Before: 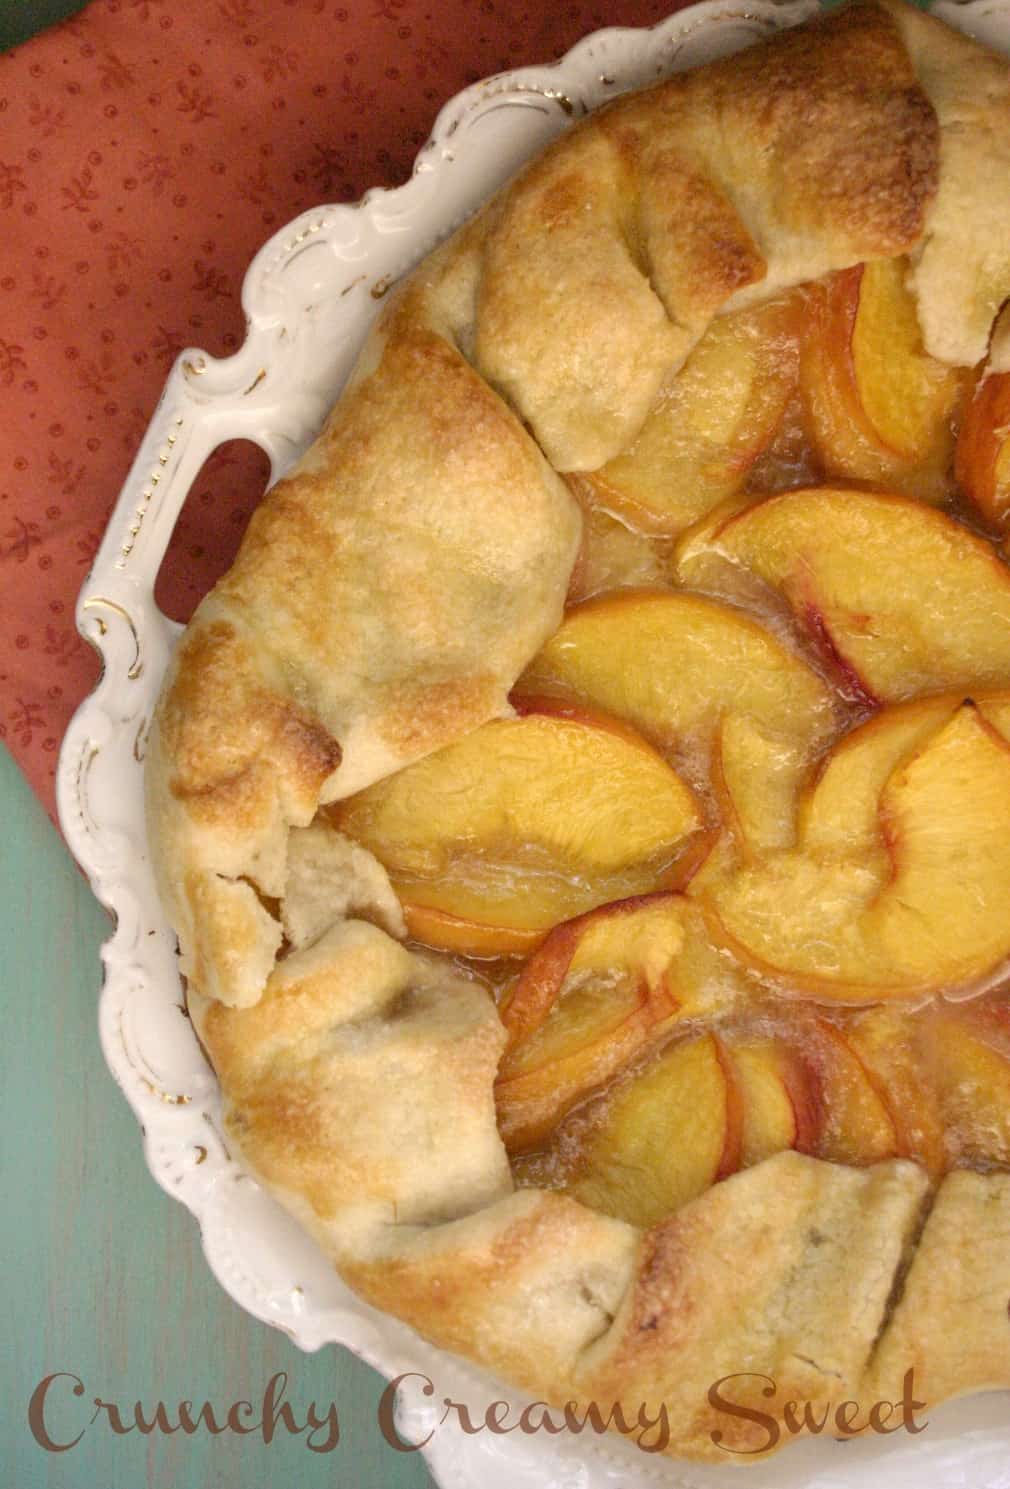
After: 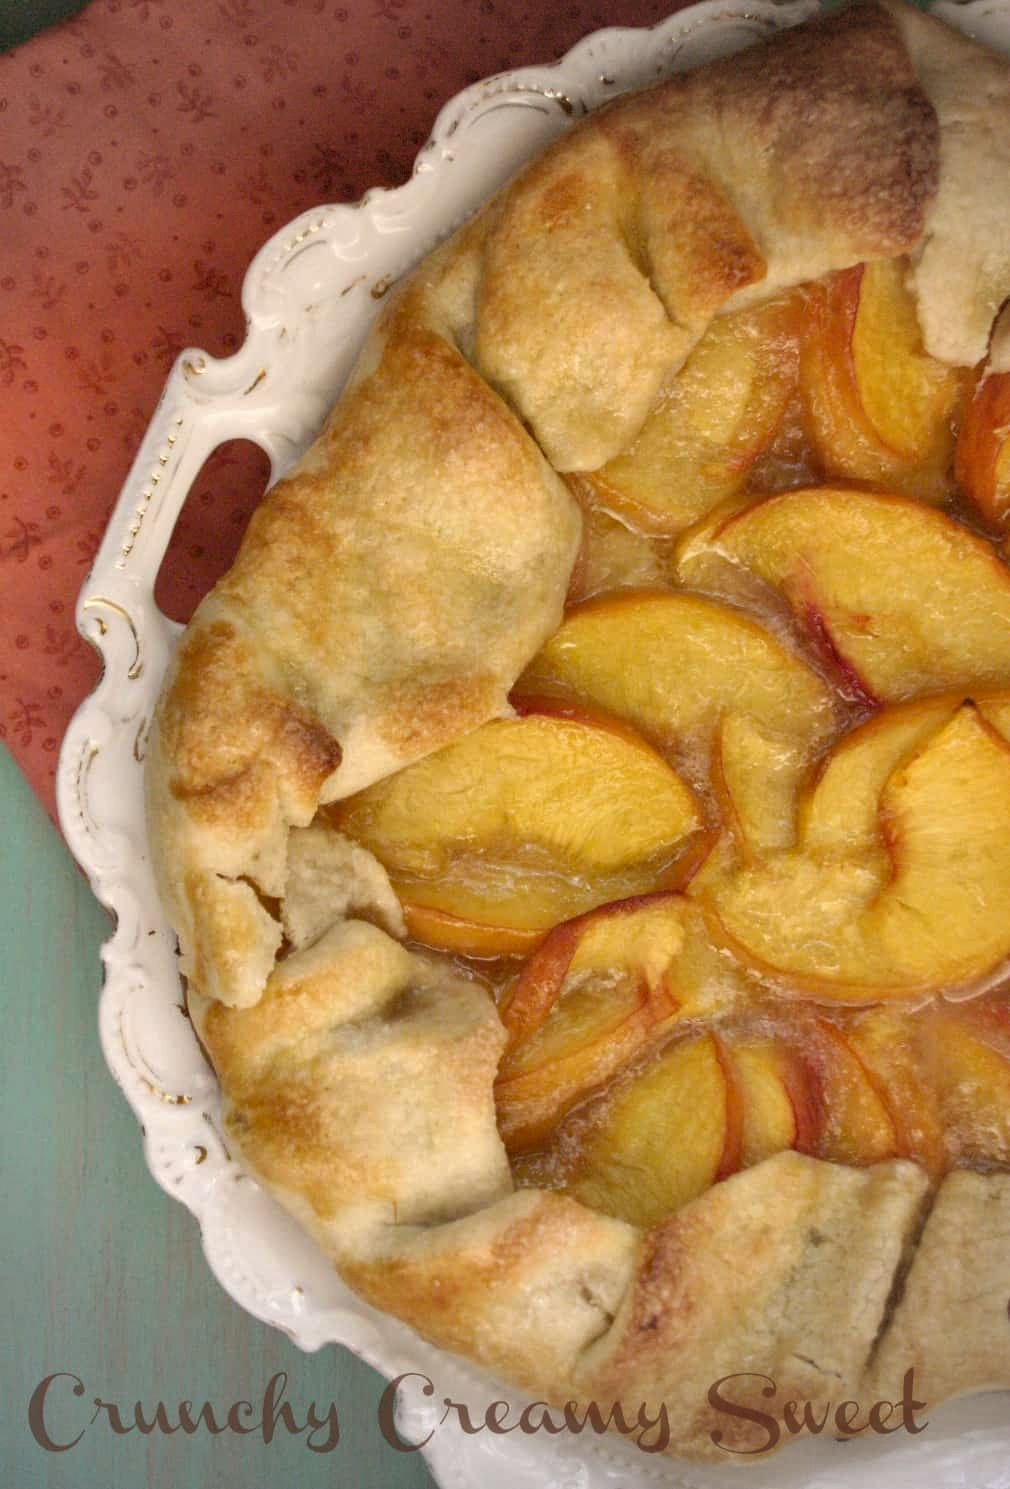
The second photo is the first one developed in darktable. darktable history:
vignetting: fall-off start 91%, fall-off radius 39.39%, brightness -0.182, saturation -0.3, width/height ratio 1.219, shape 1.3, dithering 8-bit output, unbound false
shadows and highlights: soften with gaussian
